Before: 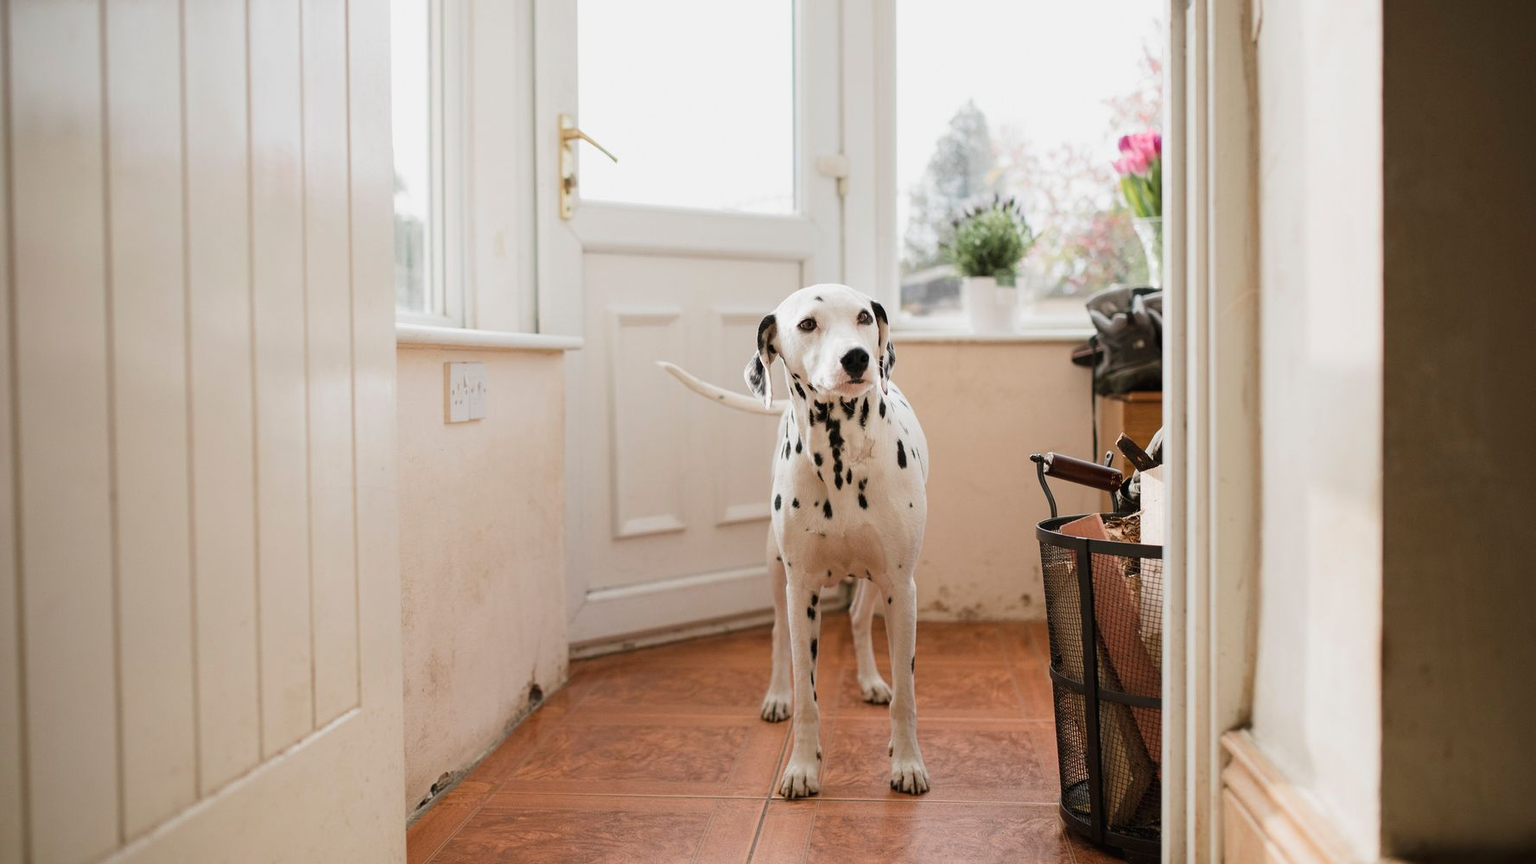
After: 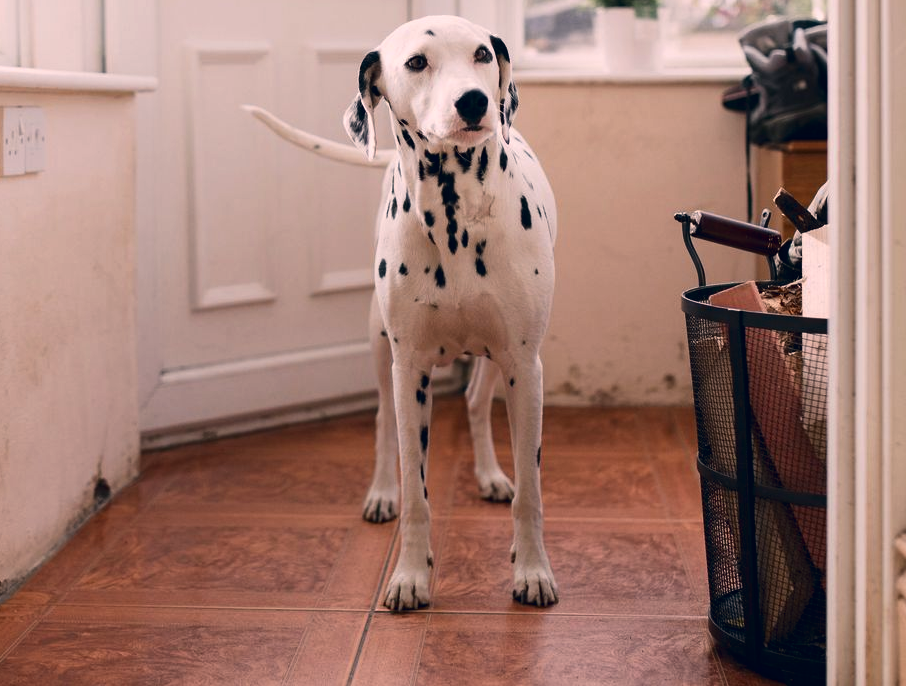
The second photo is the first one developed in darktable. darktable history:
color correction: highlights a* 14.27, highlights b* 6.07, shadows a* -5.2, shadows b* -15.52, saturation 0.846
crop and rotate: left 29.159%, top 31.331%, right 19.857%
contrast brightness saturation: contrast 0.117, brightness -0.117, saturation 0.202
